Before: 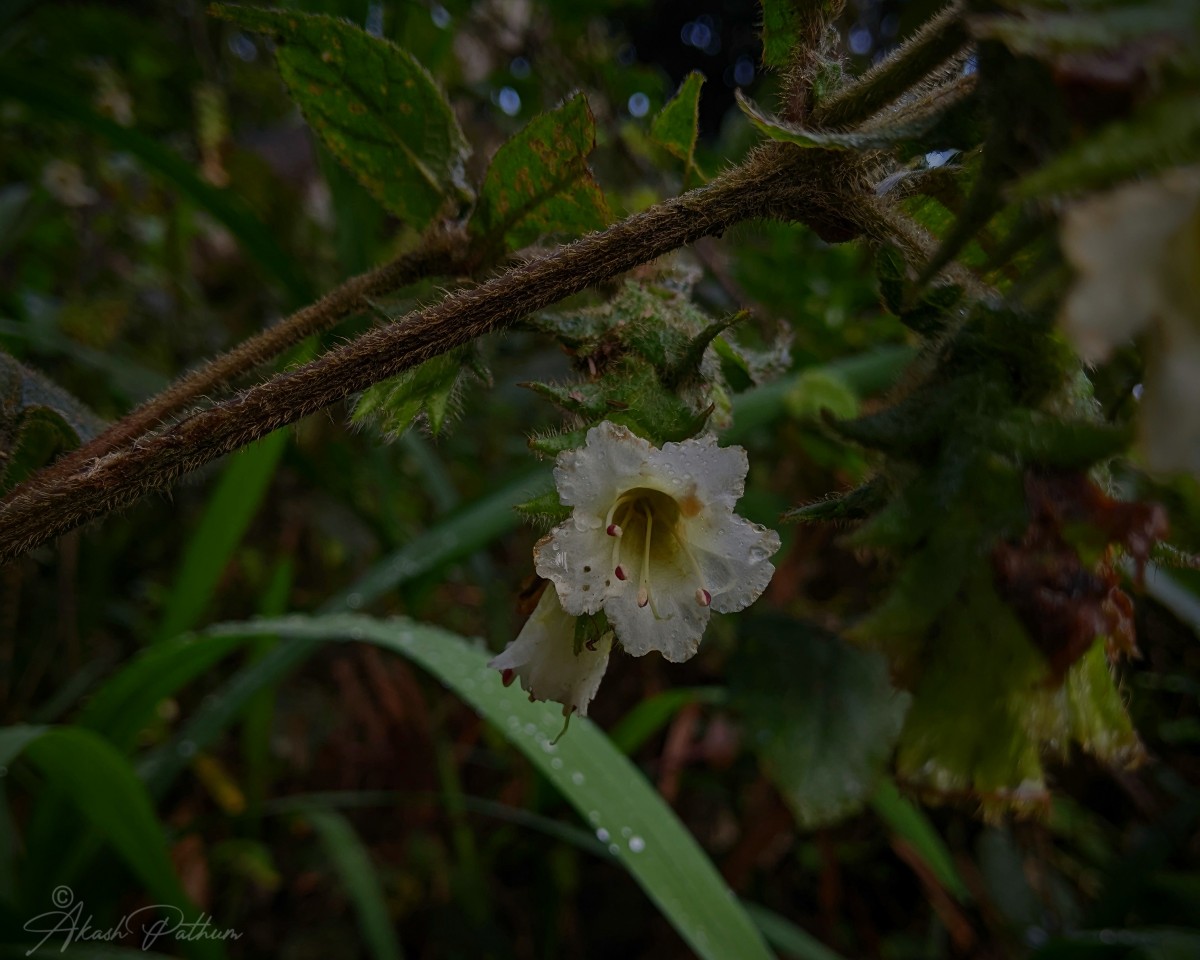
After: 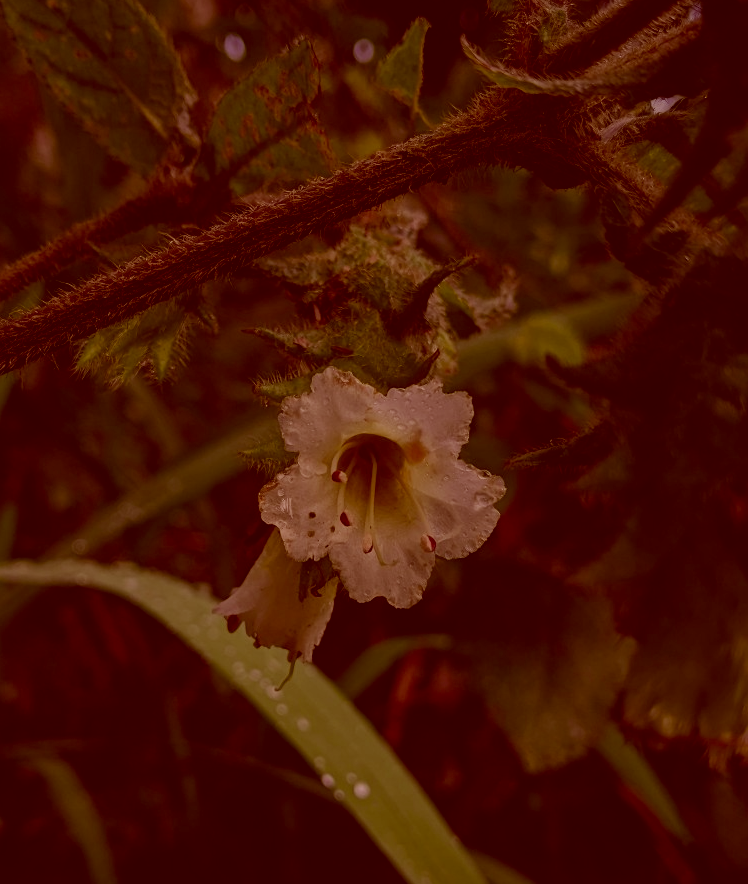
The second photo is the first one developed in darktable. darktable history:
exposure: exposure -0.157 EV, compensate highlight preservation false
color correction: highlights a* 9.03, highlights b* 8.71, shadows a* 40, shadows b* 40, saturation 0.8
crop and rotate: left 22.918%, top 5.629%, right 14.711%, bottom 2.247%
